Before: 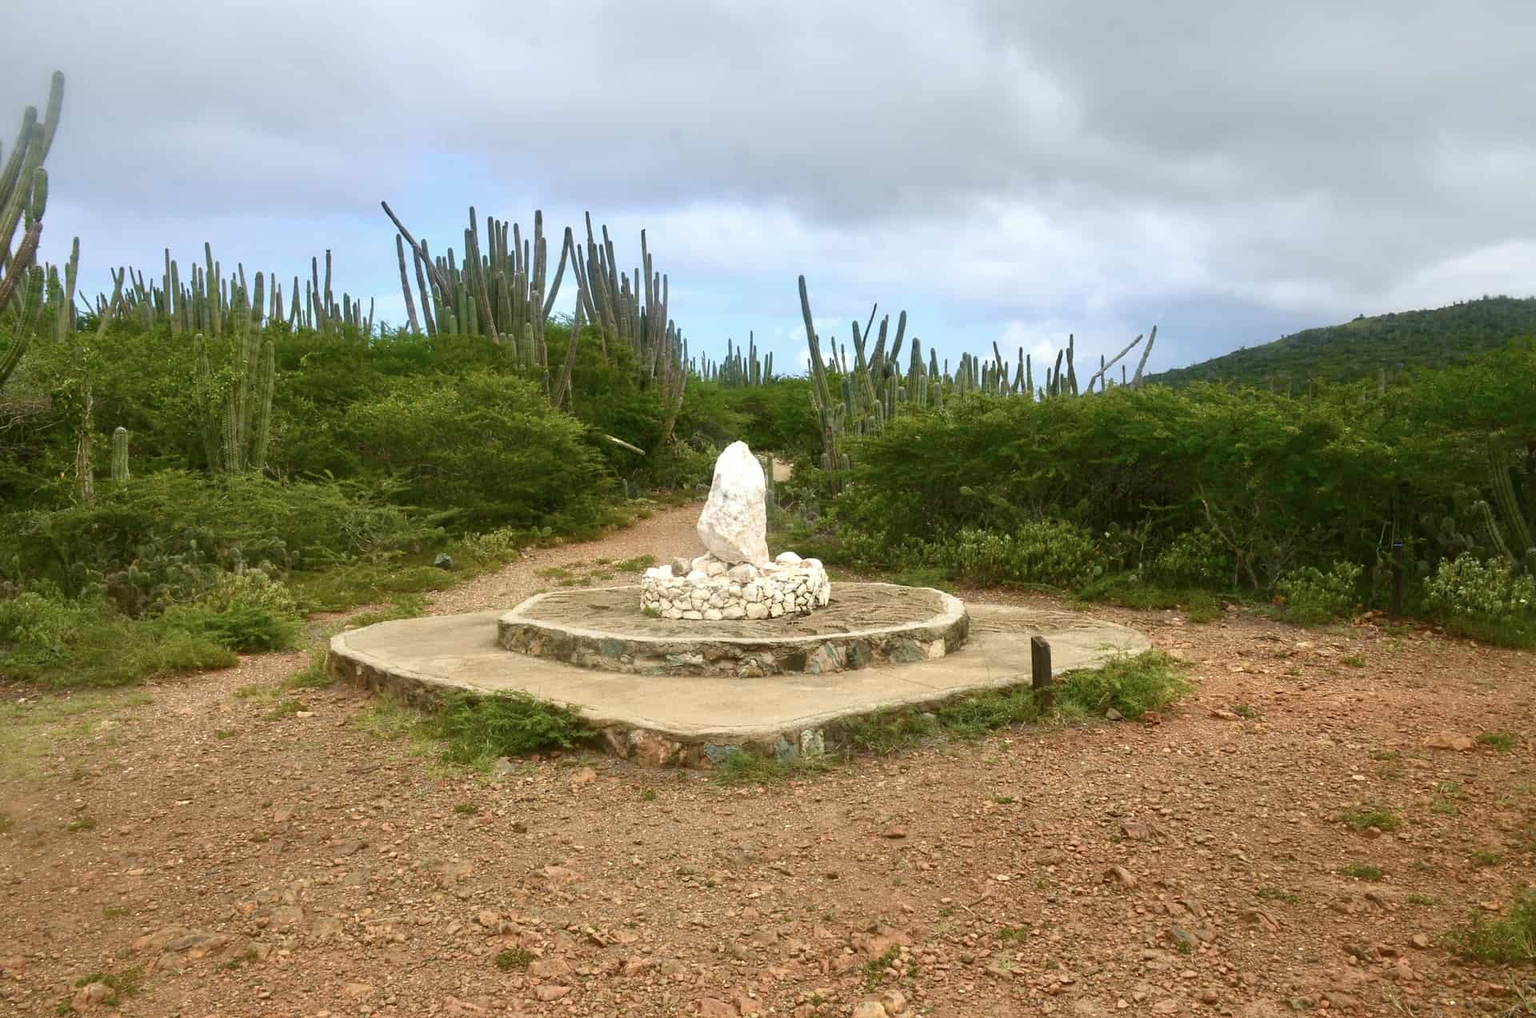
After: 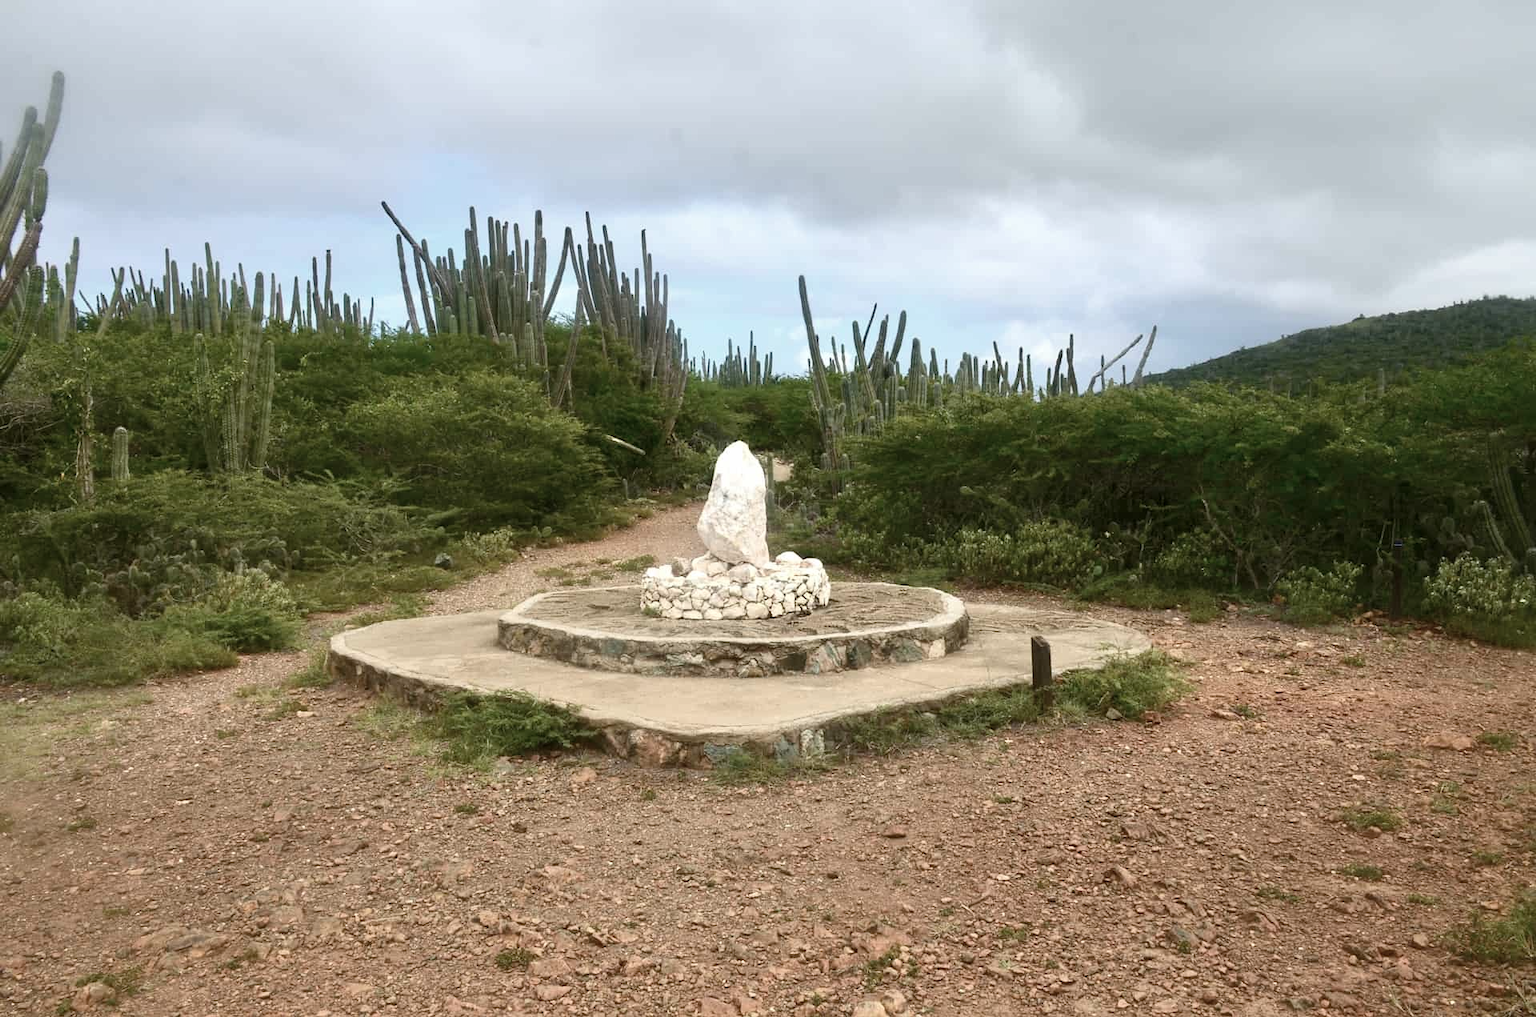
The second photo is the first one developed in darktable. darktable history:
exposure: black level correction 0.001, compensate exposure bias true, compensate highlight preservation false
contrast brightness saturation: contrast 0.101, saturation -0.378
